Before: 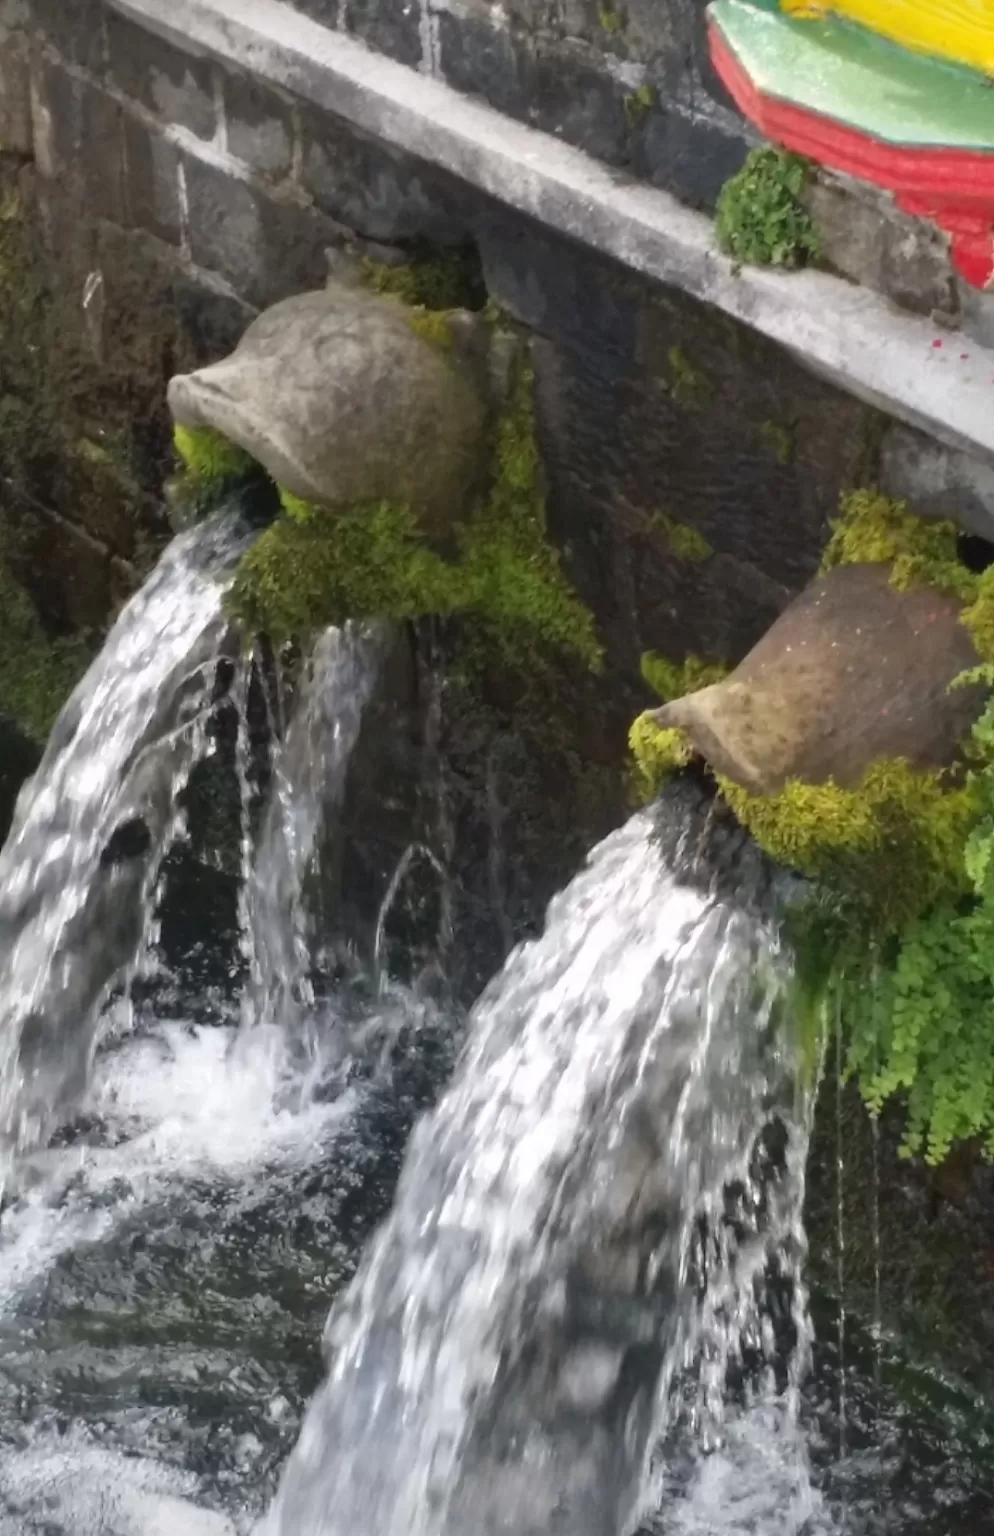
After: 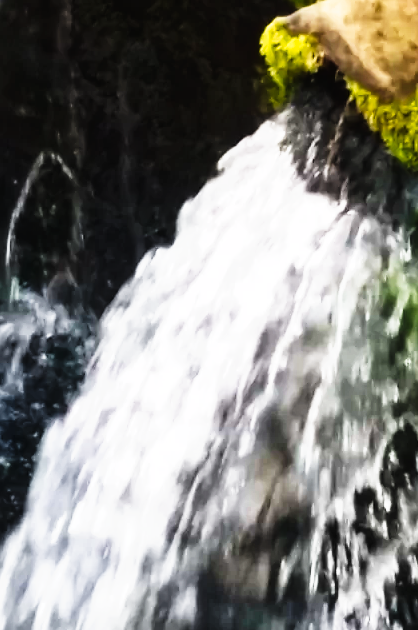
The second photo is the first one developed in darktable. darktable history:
crop: left 37.221%, top 45.169%, right 20.63%, bottom 13.777%
tone curve: curves: ch0 [(0, 0) (0.003, 0.001) (0.011, 0.005) (0.025, 0.01) (0.044, 0.016) (0.069, 0.019) (0.1, 0.024) (0.136, 0.03) (0.177, 0.045) (0.224, 0.071) (0.277, 0.122) (0.335, 0.202) (0.399, 0.326) (0.468, 0.471) (0.543, 0.638) (0.623, 0.798) (0.709, 0.913) (0.801, 0.97) (0.898, 0.983) (1, 1)], preserve colors none
